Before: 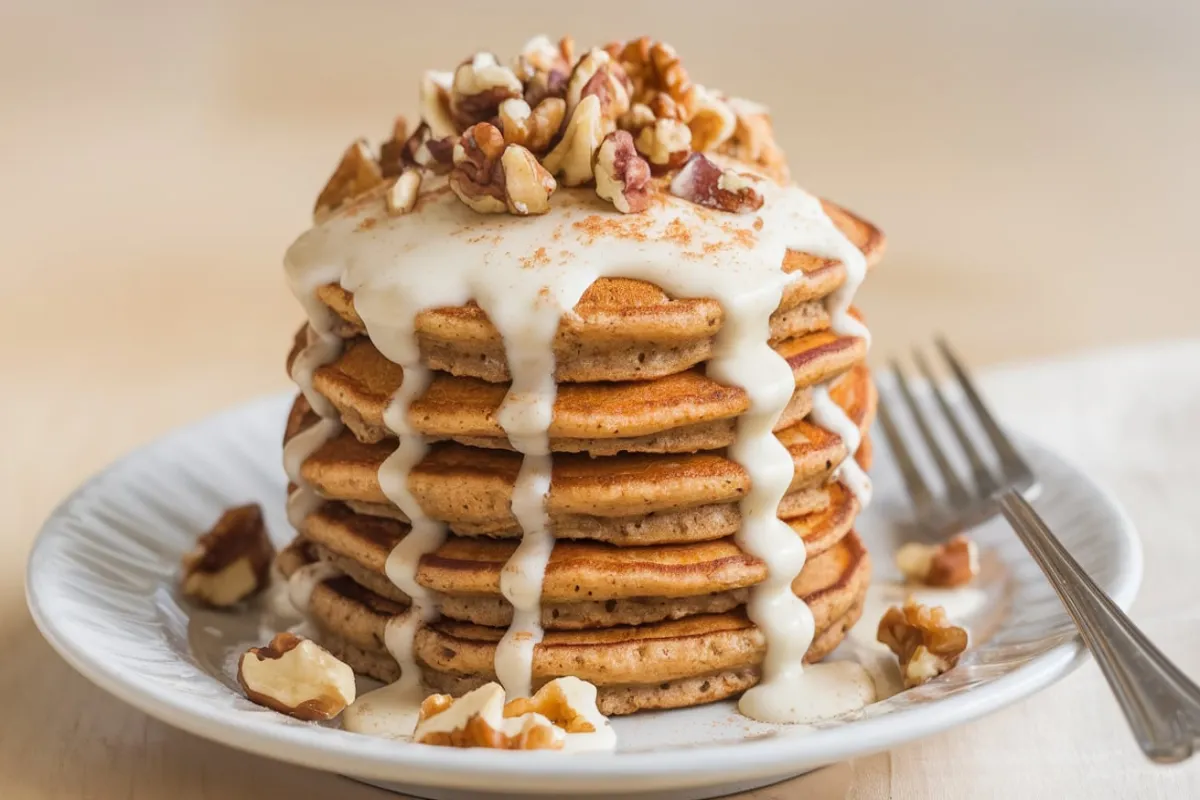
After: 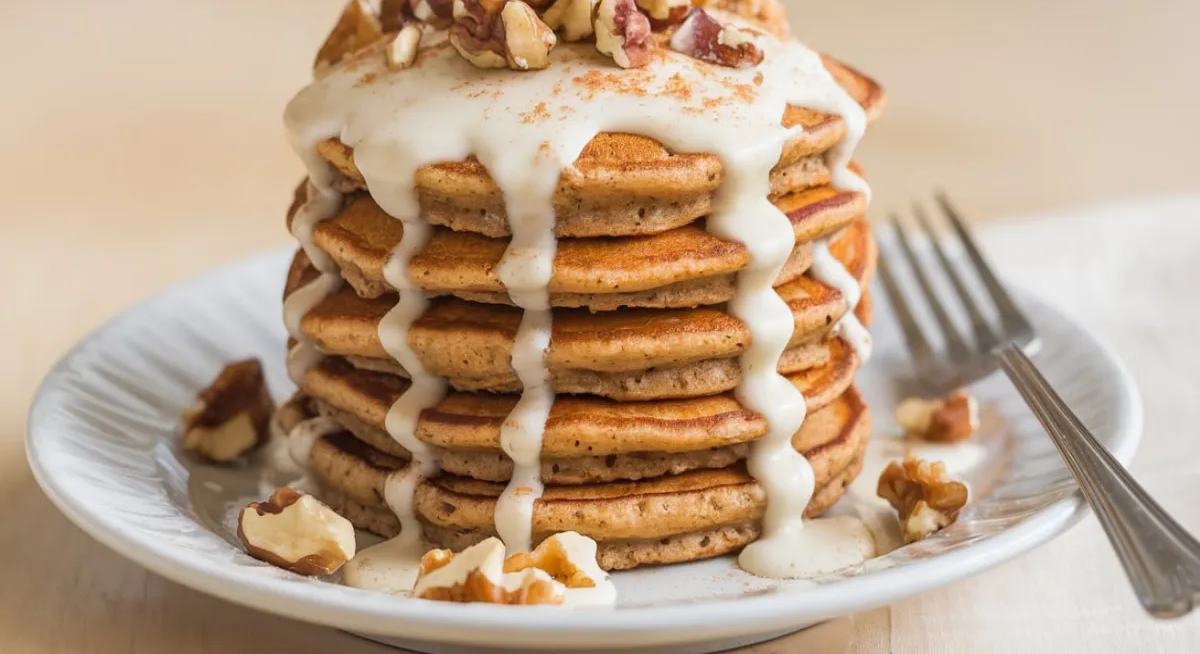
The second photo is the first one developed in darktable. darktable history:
crop and rotate: top 18.169%
tone equalizer: on, module defaults
